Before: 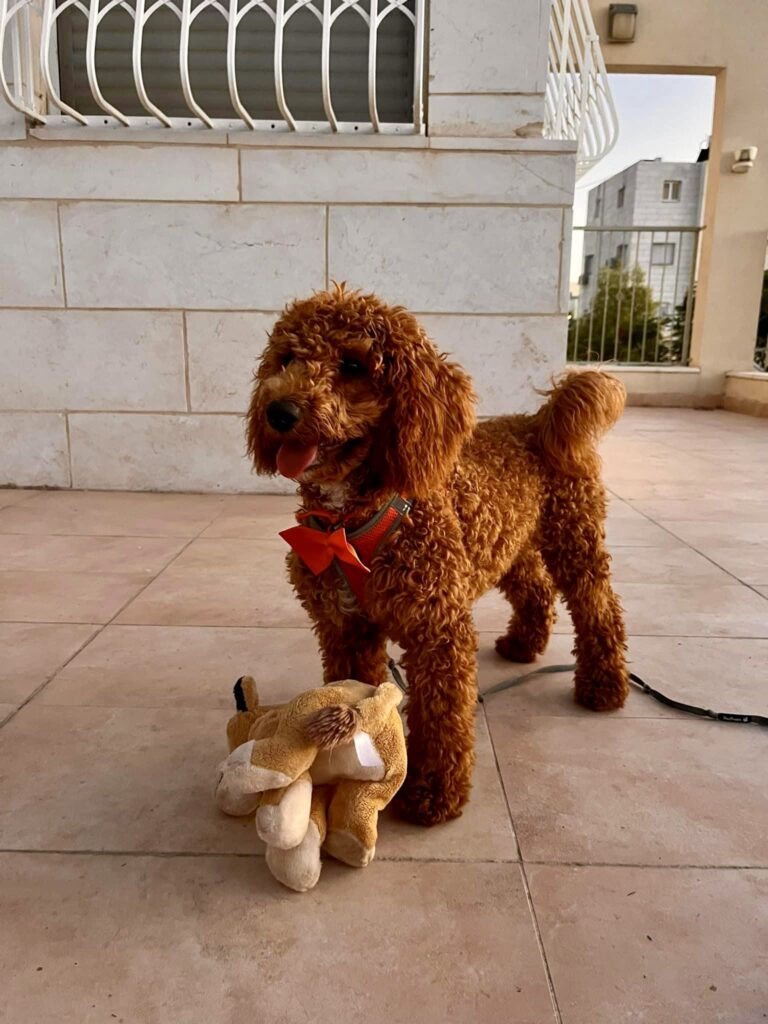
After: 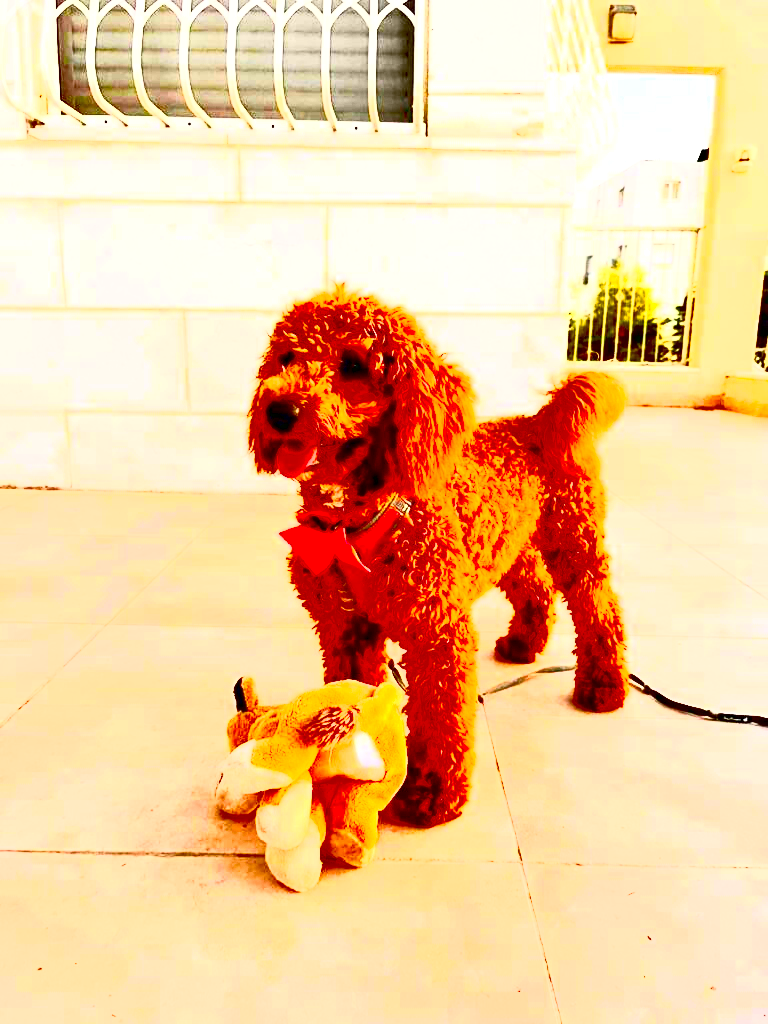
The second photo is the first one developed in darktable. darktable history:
exposure: black level correction 0.016, exposure 1.774 EV, compensate highlight preservation false
contrast brightness saturation: contrast 0.83, brightness 0.59, saturation 0.59
